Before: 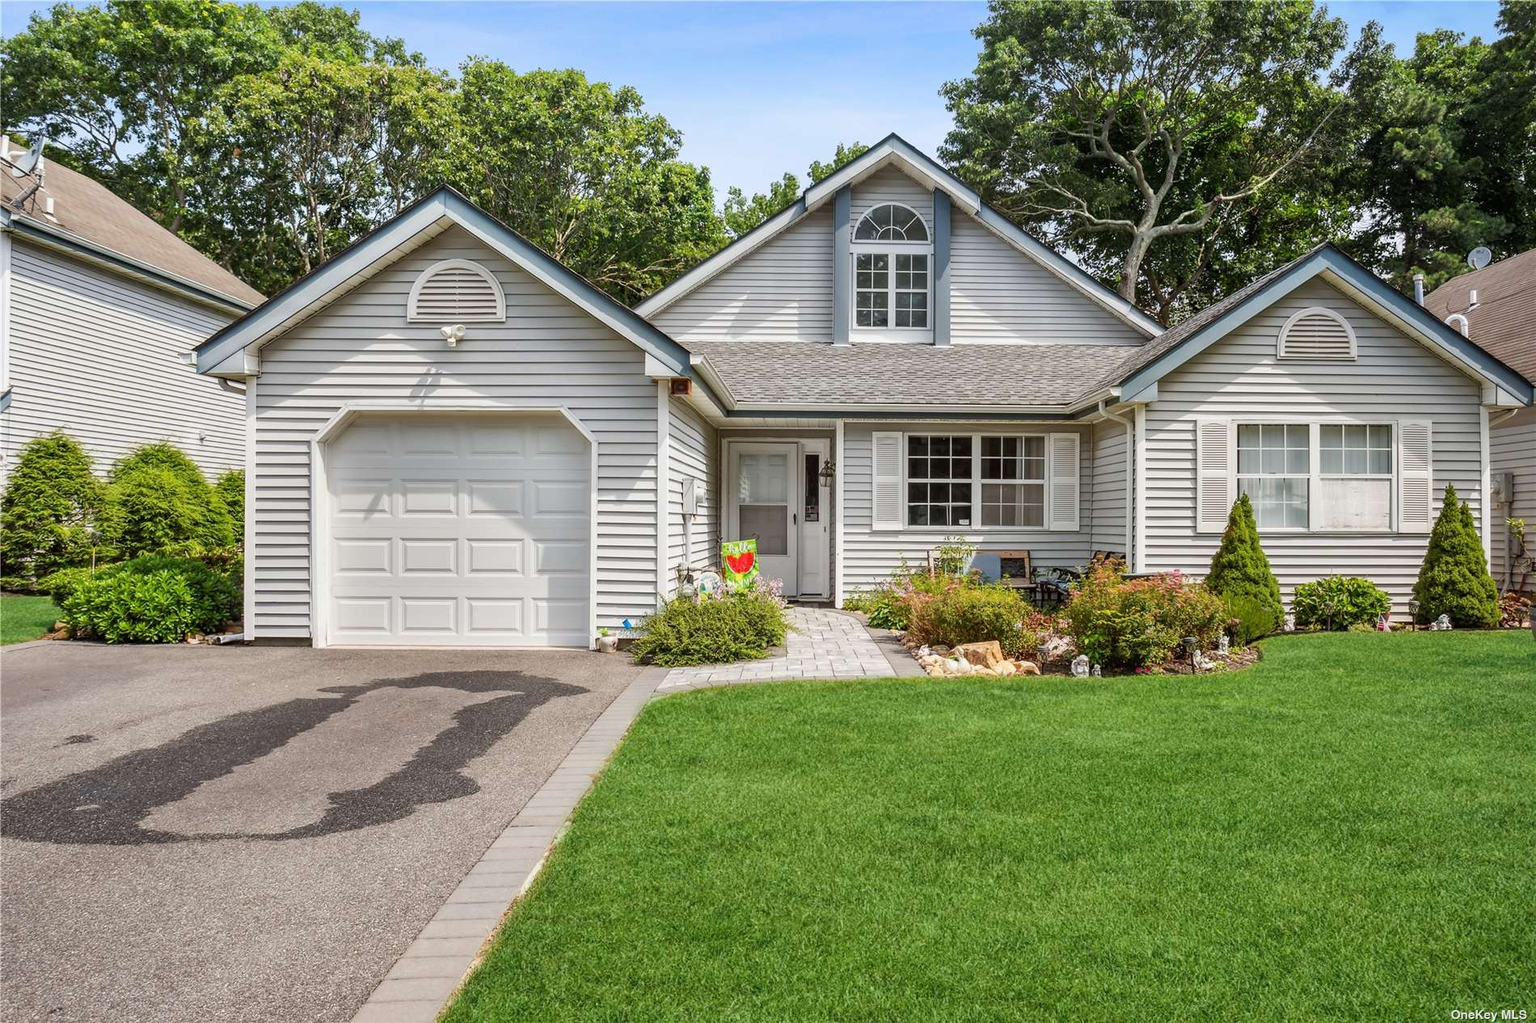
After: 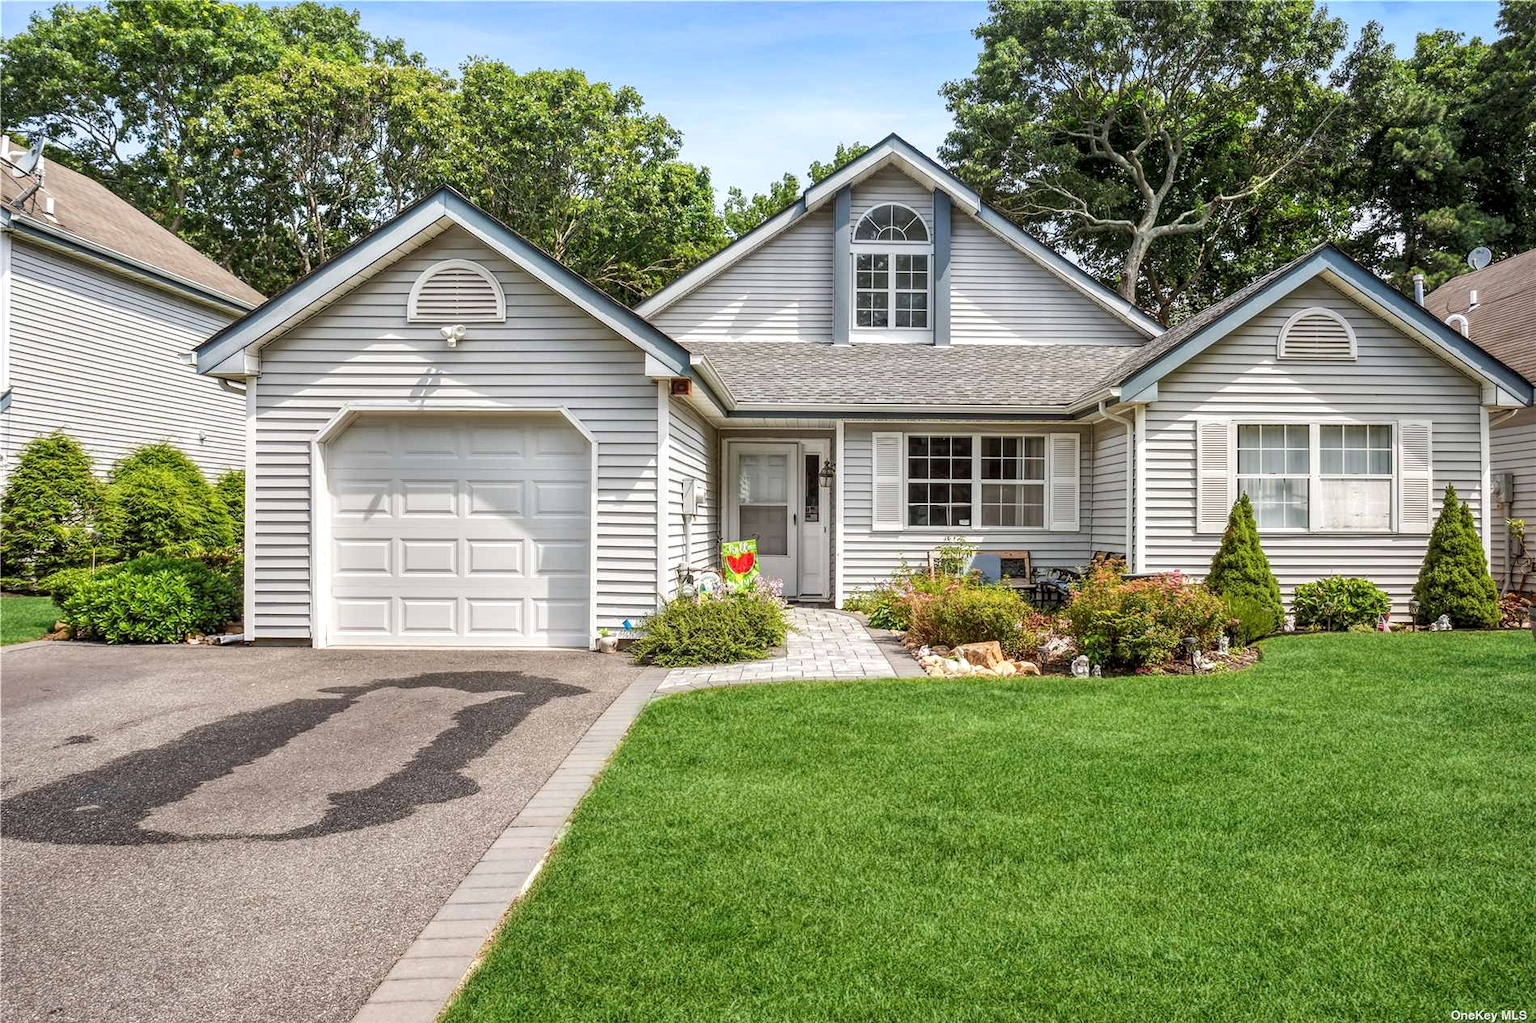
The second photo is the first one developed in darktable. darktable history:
exposure: exposure 0.124 EV, compensate highlight preservation false
local contrast: highlights 96%, shadows 85%, detail 160%, midtone range 0.2
